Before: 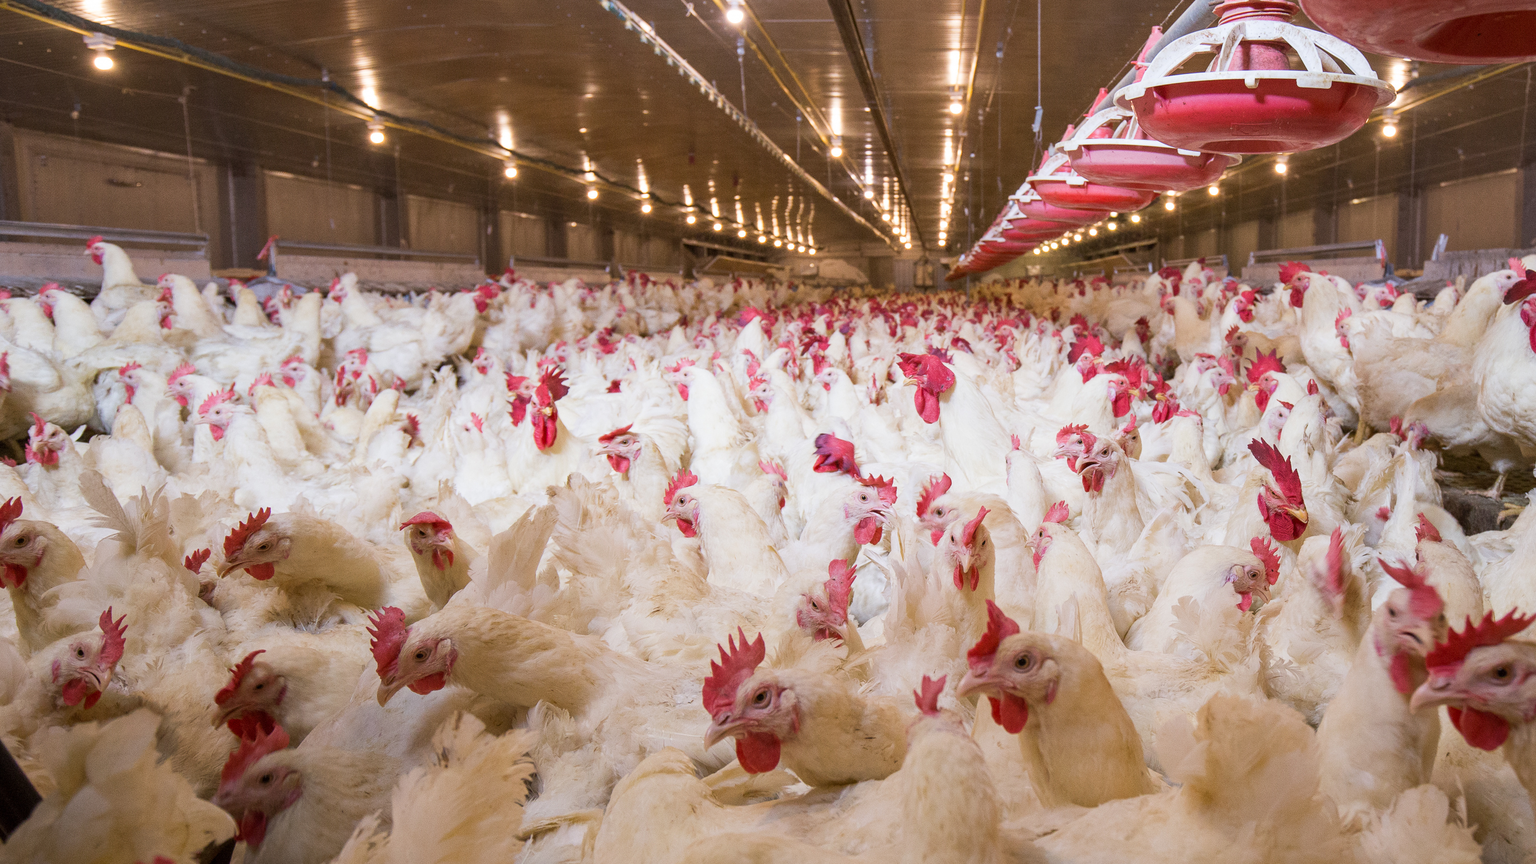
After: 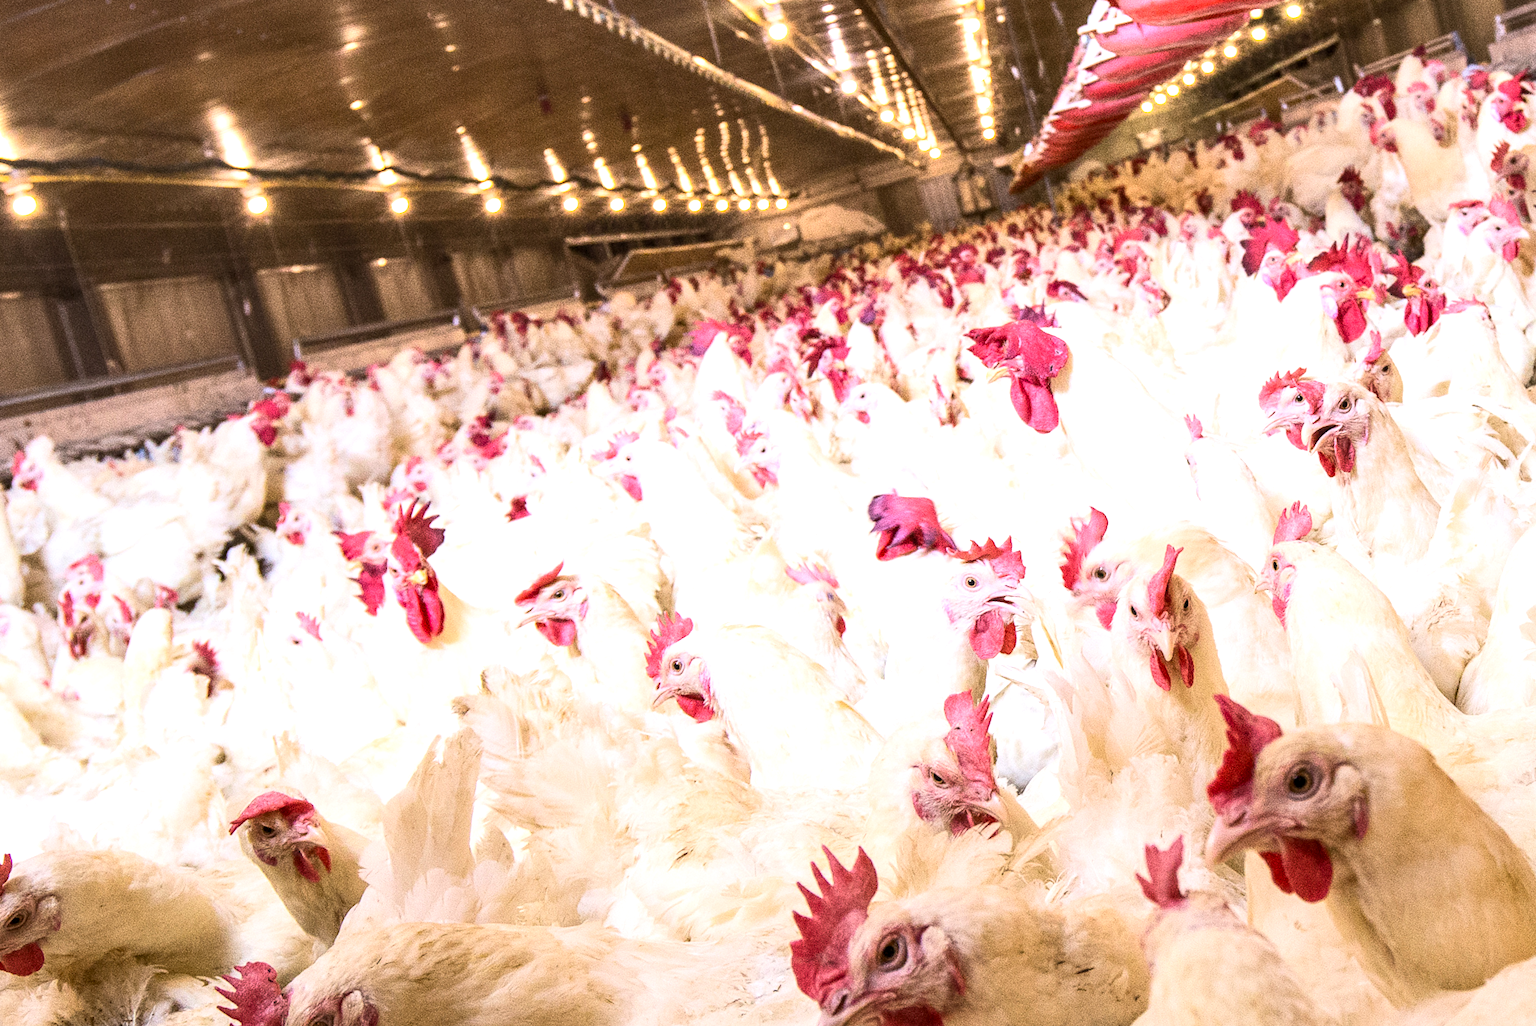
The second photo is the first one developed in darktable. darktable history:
rotate and perspective: rotation -14.8°, crop left 0.1, crop right 0.903, crop top 0.25, crop bottom 0.748
contrast brightness saturation: contrast 0.2, brightness 0.15, saturation 0.14
local contrast: on, module defaults
crop and rotate: left 15.754%, right 17.579%
tone equalizer: -8 EV -0.75 EV, -7 EV -0.7 EV, -6 EV -0.6 EV, -5 EV -0.4 EV, -3 EV 0.4 EV, -2 EV 0.6 EV, -1 EV 0.7 EV, +0 EV 0.75 EV, edges refinement/feathering 500, mask exposure compensation -1.57 EV, preserve details no
